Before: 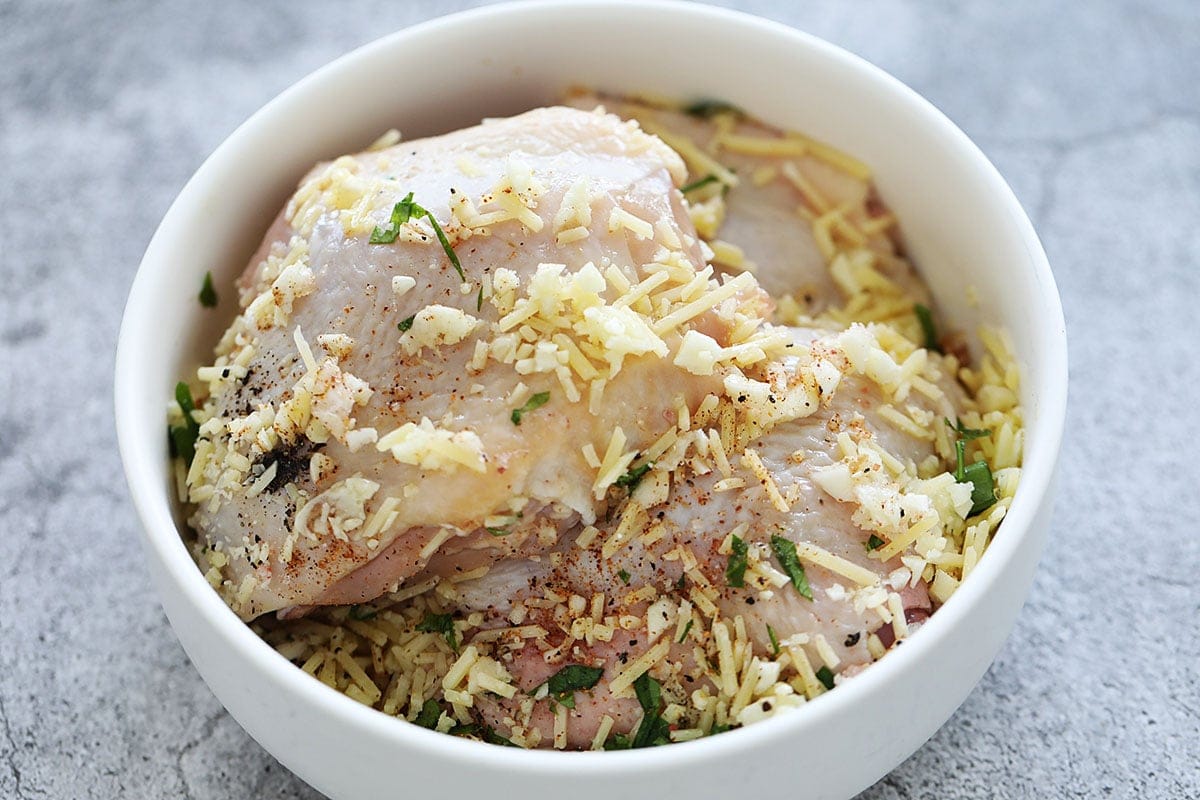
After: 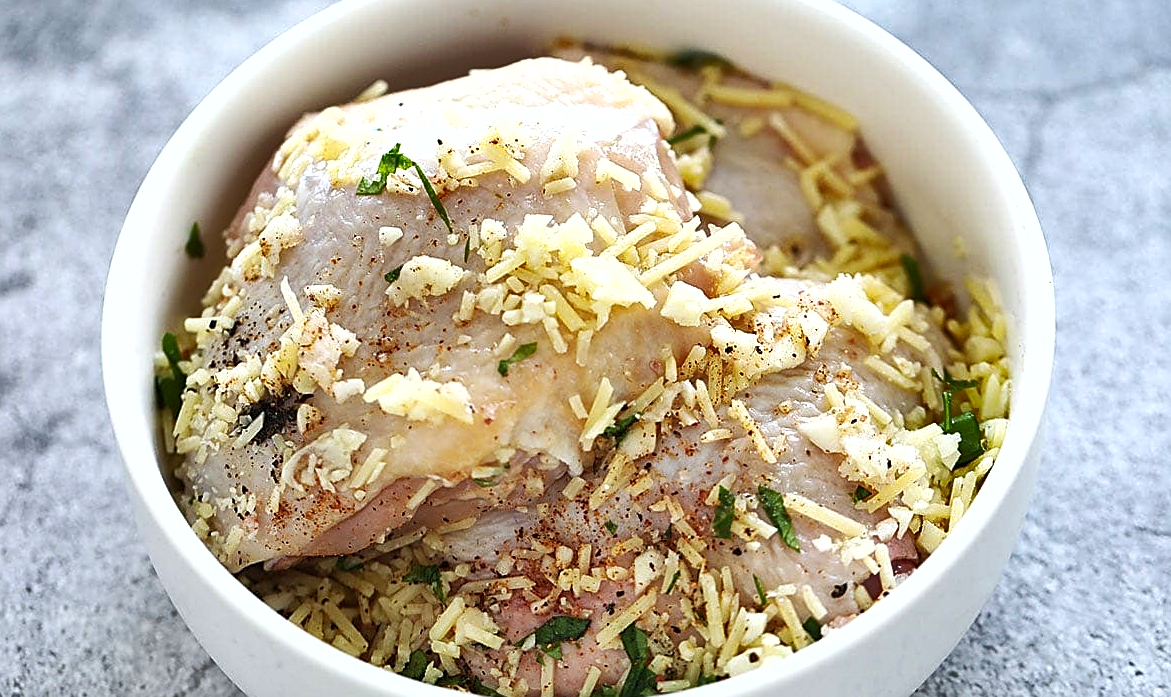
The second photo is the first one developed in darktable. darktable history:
crop: left 1.092%, top 6.175%, right 1.286%, bottom 6.633%
sharpen: on, module defaults
exposure: exposure 0.404 EV, compensate highlight preservation false
shadows and highlights: low approximation 0.01, soften with gaussian
